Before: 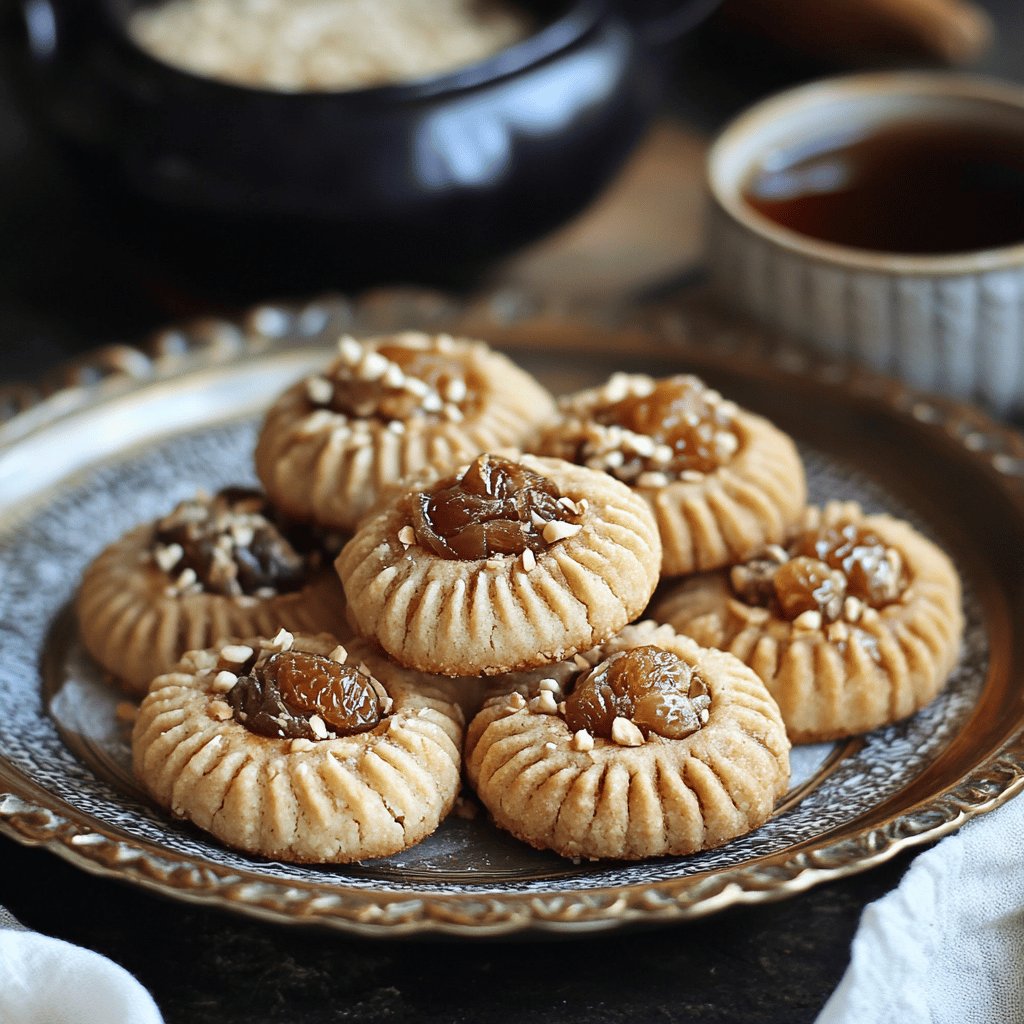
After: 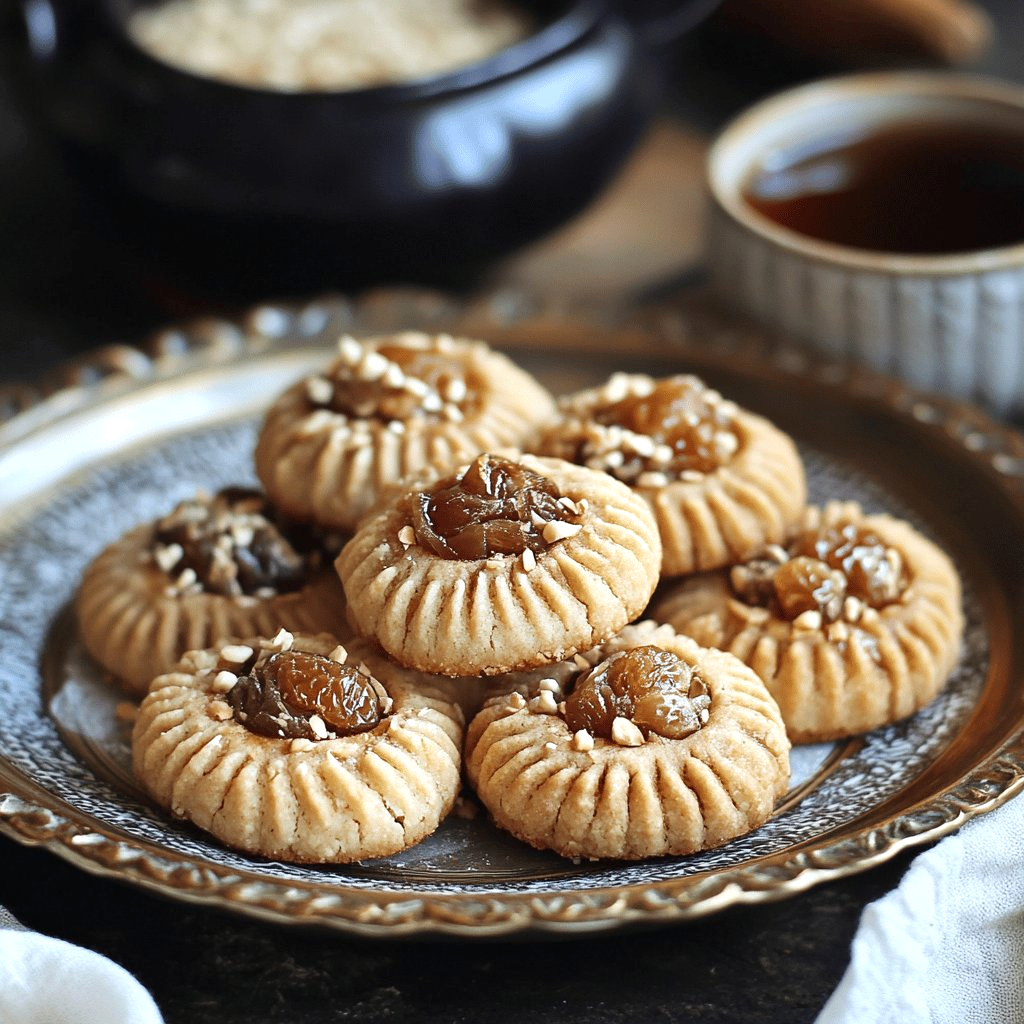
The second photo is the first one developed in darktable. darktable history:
exposure: exposure 0.21 EV, compensate highlight preservation false
